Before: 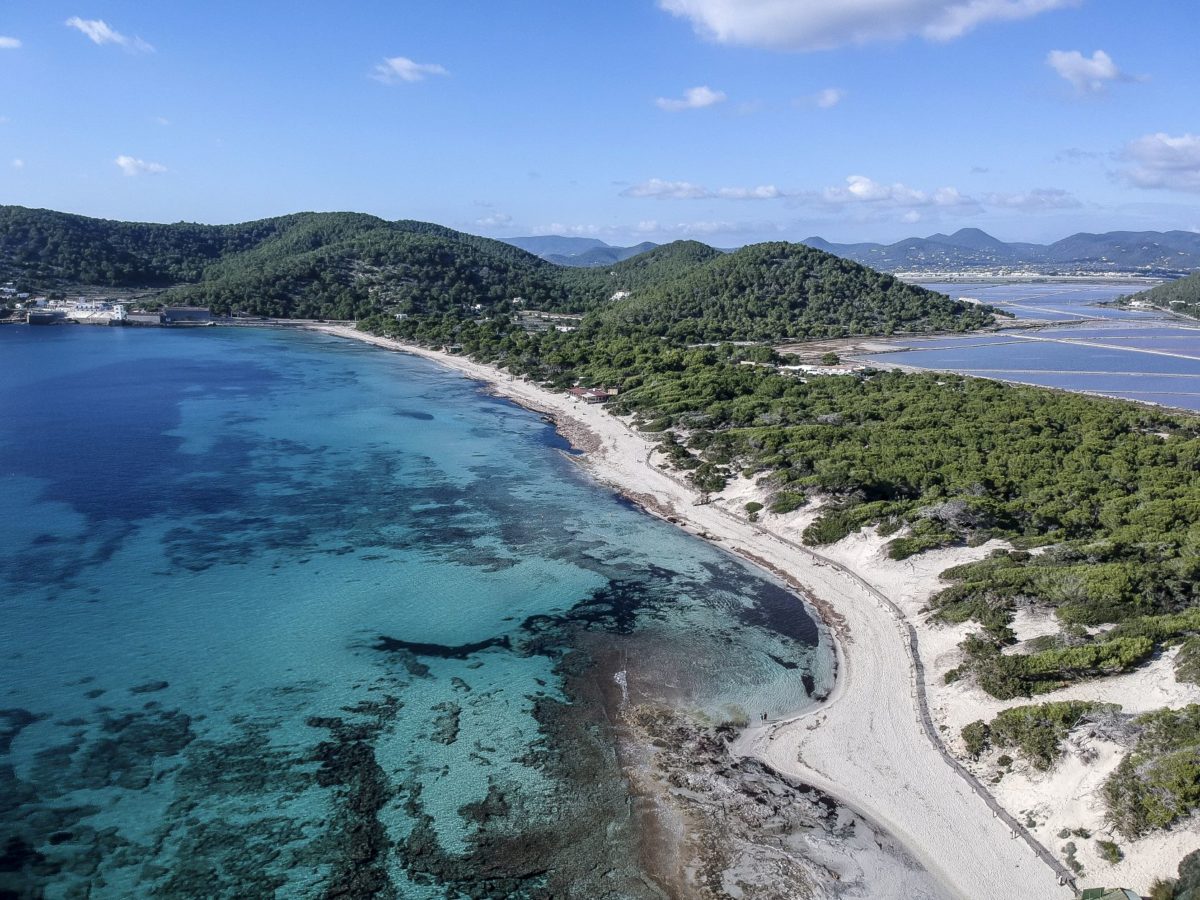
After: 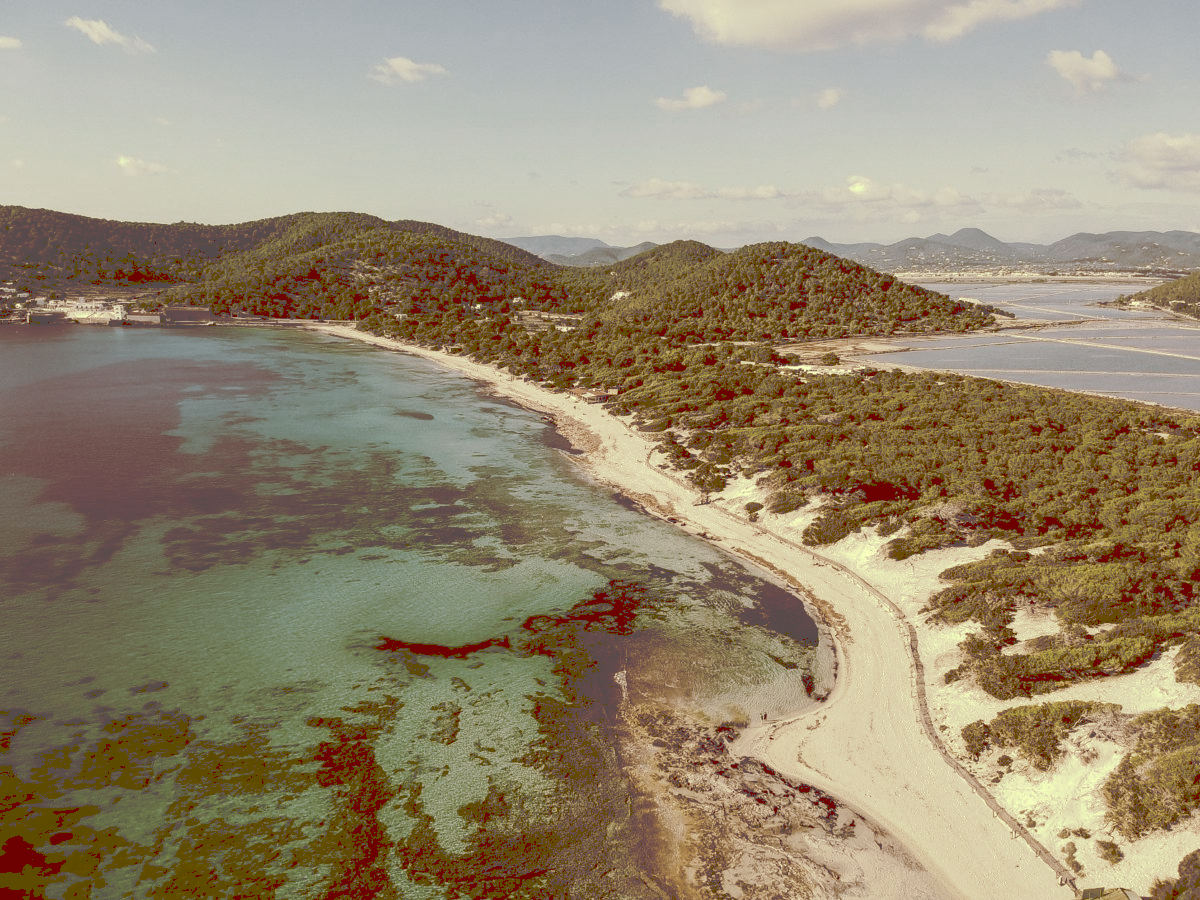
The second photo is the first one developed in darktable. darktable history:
tone curve: curves: ch0 [(0, 0) (0.003, 0.318) (0.011, 0.318) (0.025, 0.318) (0.044, 0.32) (0.069, 0.321) (0.1, 0.322) (0.136, 0.324) (0.177, 0.327) (0.224, 0.332) (0.277, 0.352) (0.335, 0.397) (0.399, 0.458) (0.468, 0.539) (0.543, 0.617) (0.623, 0.689) (0.709, 0.752) (0.801, 0.819) (0.898, 0.871) (1, 1)], preserve colors none
color look up table: target L [97.88, 86.44, 78.21, 78.67, 77.06, 64.81, 56.89, 48.34, 50.21, 39.14, 33.38, 13.99, 82.71, 84.06, 73.93, 76.78, 69.69, 64.44, 56.85, 63.23, 57.93, 49.68, 45.64, 42.71, 33.94, 31.43, 25.65, 11.24, 99.74, 85.4, 74.91, 81.48, 65.81, 87.07, 73.02, 48.77, 76.17, 49.45, 49.57, 33.22, 14.91, 29.94, 12.53, 12.7, 11.32, 66.12, 46.91, 46.54, 32.06], target a [-22.87, -27.62, -40.54, -41.28, -12.08, -7.44, -27.85, -34.91, -13.27, -14.29, -10.18, 37.8, 1.06, 1.776, 17.02, 17.72, 39.27, 46.37, 11.98, 21.9, 42.54, 33.69, 13.25, 43.54, 15.01, 28.5, 26.8, 47.84, -5.241, 11.82, 3.589, 6.832, 7.57, 8.91, 12.28, 8.27, 15.27, 44.61, 14.54, 23.37, 41.67, 24.71, 50.34, 50.67, 48, -31.35, -12.04, -8.613, -0.772], target b [50.12, 54.81, 35.7, 50.05, 31.89, 37.55, 37.32, 82.75, 21.59, 67.04, 57.04, 23.8, 64.86, 32.76, 51.83, 36.32, 31.24, 48.57, 97.42, 28.22, 99.32, 84.88, 78.16, 73.2, 58, 53.73, 43.91, 19.06, 33.83, 19.81, 4.358, 17.31, 24.14, 16.24, -4.728, 23.97, -1.582, 16.23, 15.49, 20.44, 25.36, -13.55, 21.27, 21.47, 19.16, 11.2, 10.91, -5.874, 54.68], num patches 49
